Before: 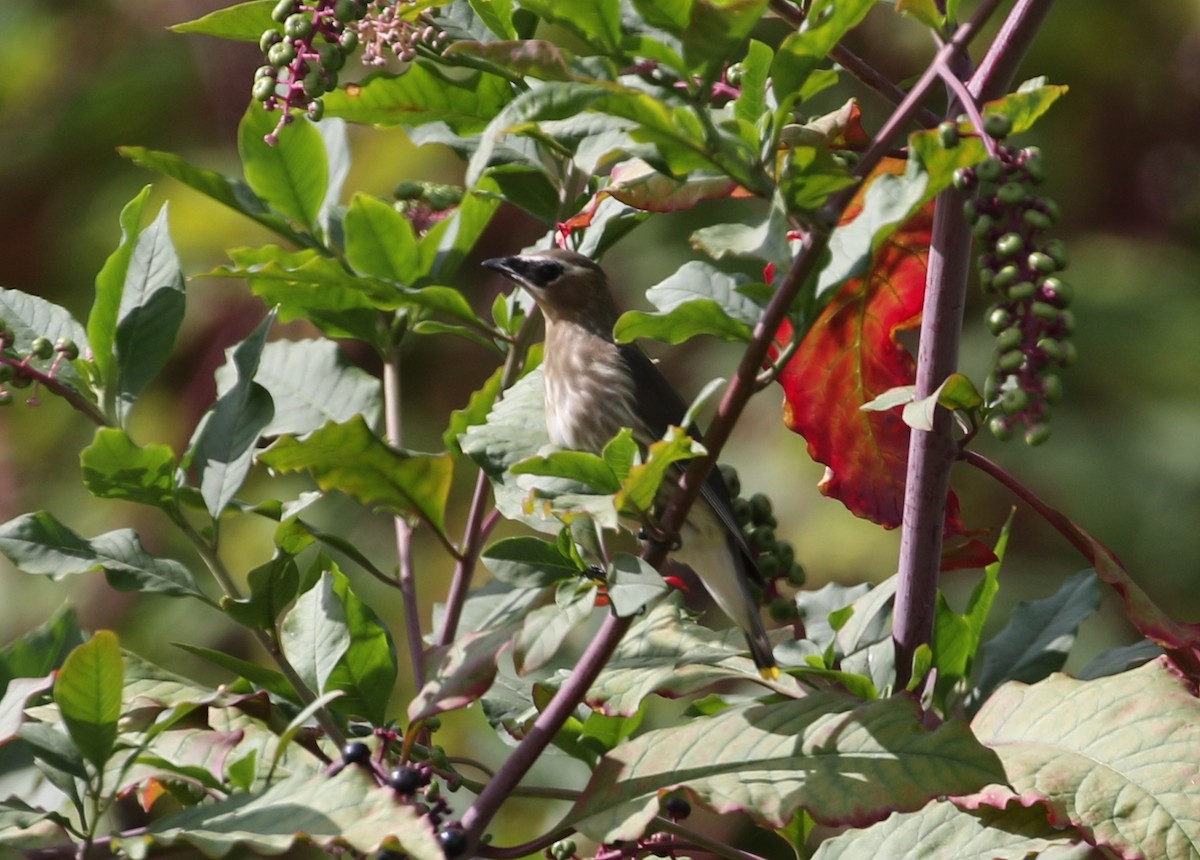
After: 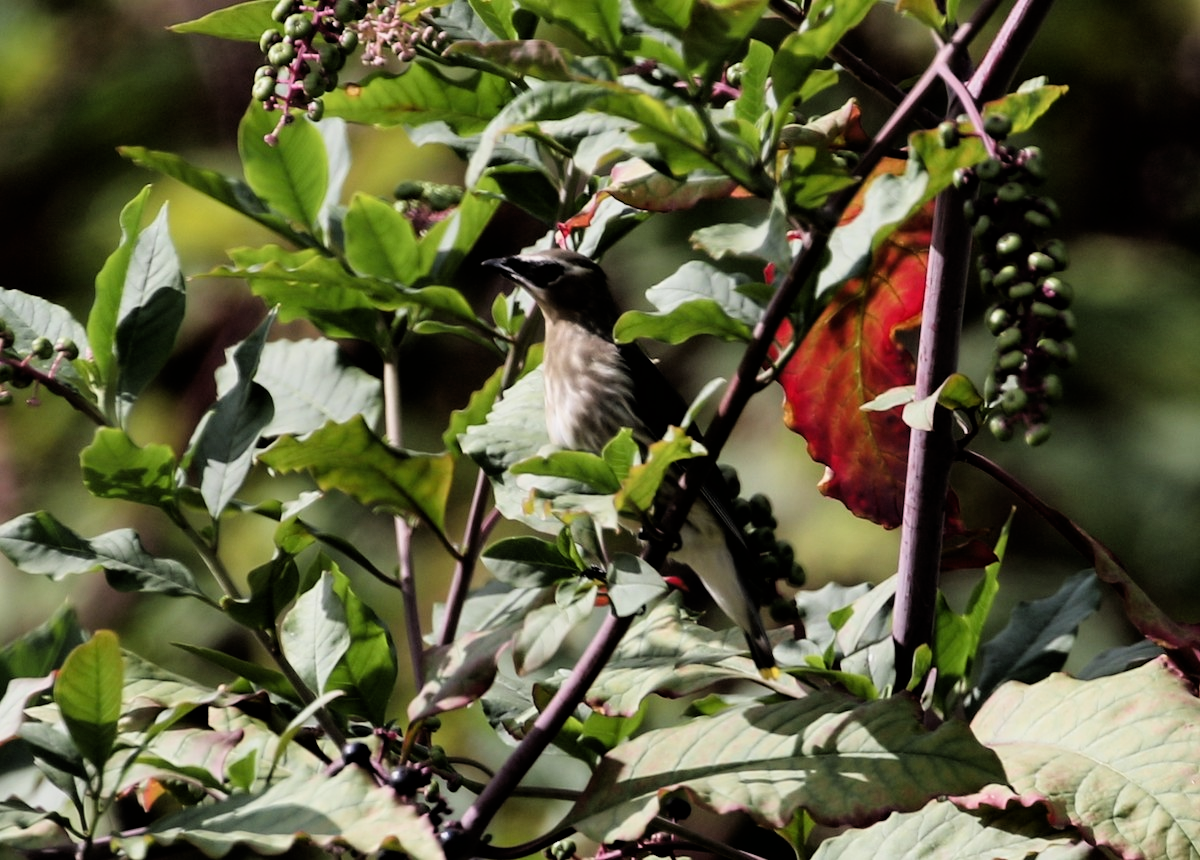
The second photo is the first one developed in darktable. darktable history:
filmic rgb: black relative exposure -4.05 EV, white relative exposure 2.99 EV, hardness 3, contrast 1.396, iterations of high-quality reconstruction 0
